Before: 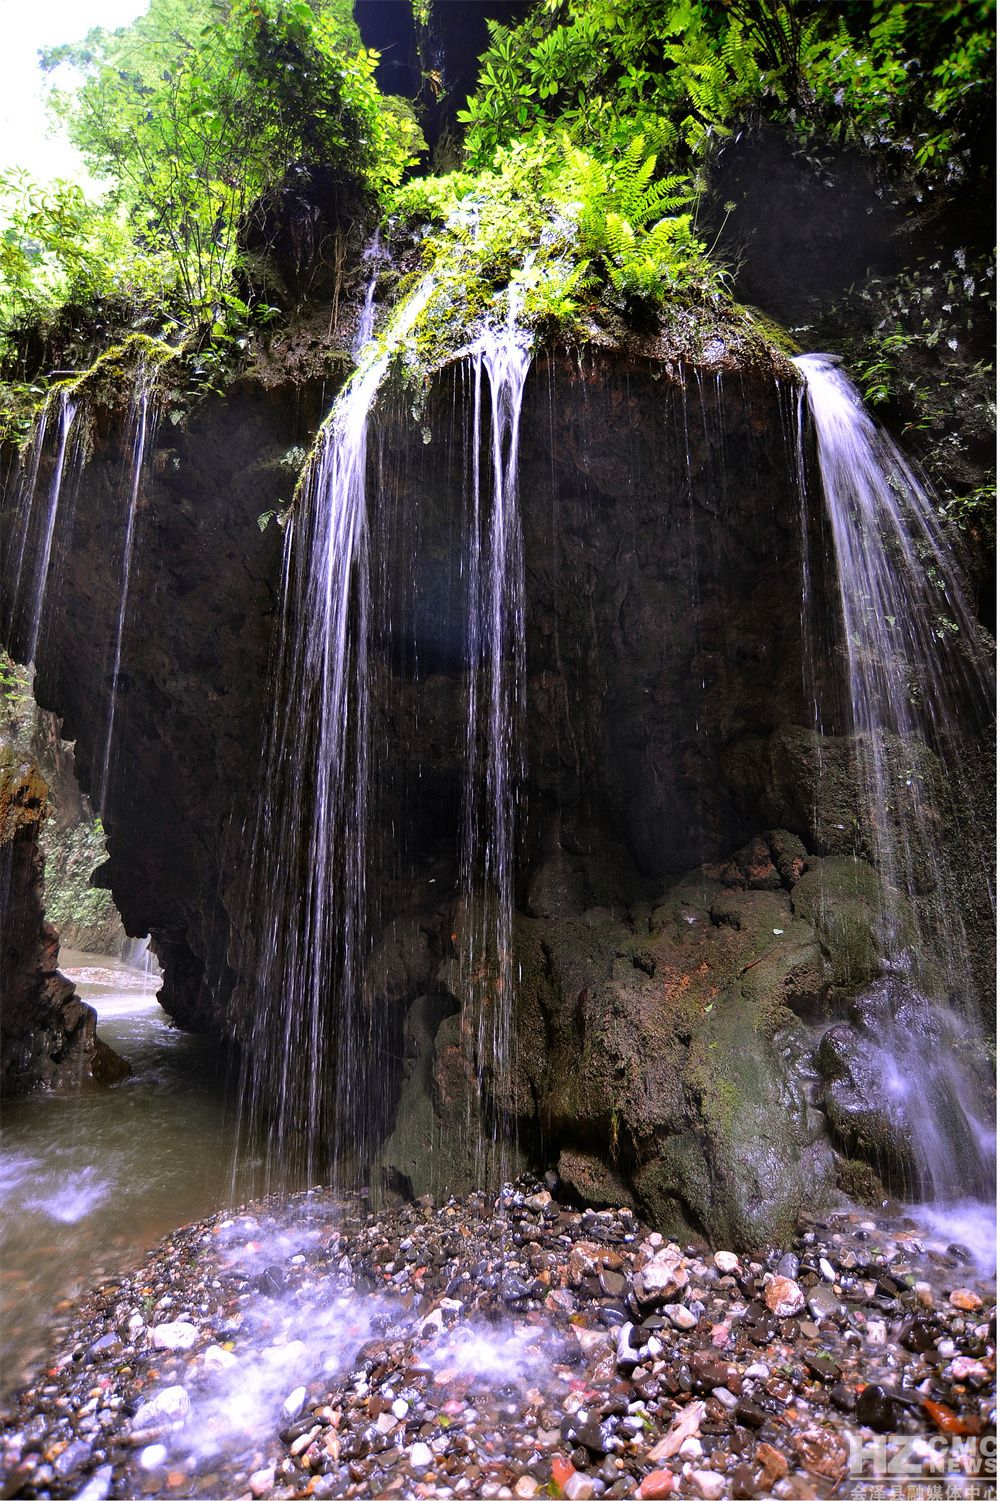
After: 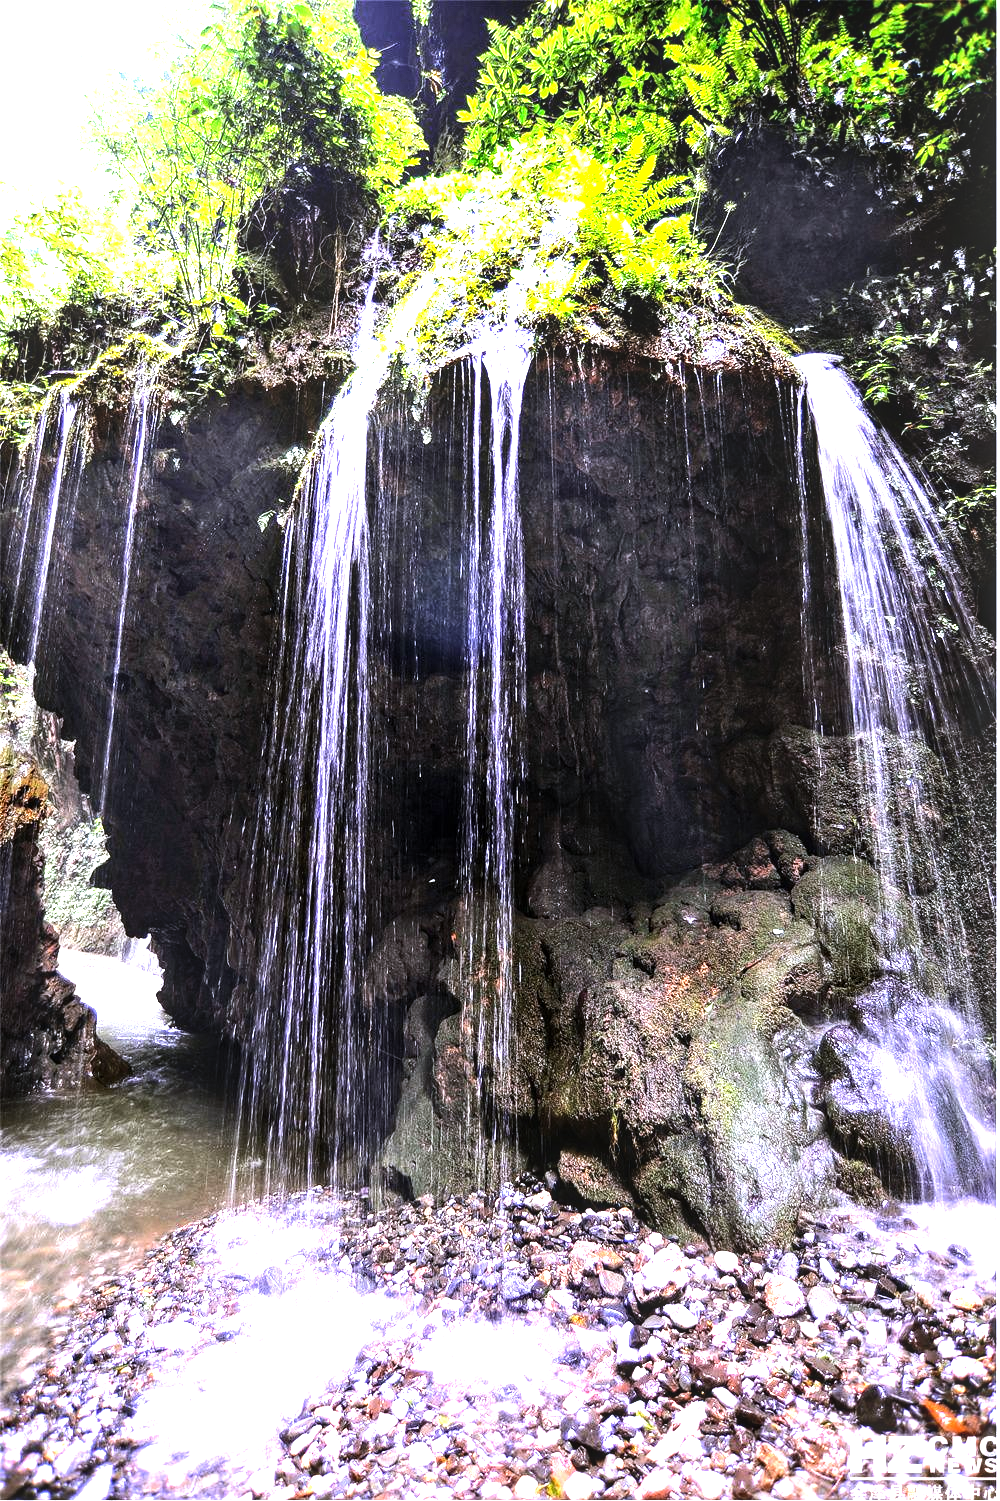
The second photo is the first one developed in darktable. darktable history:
local contrast: detail 130%
exposure: black level correction 0.001, exposure 1.116 EV, compensate highlight preservation false
white balance: red 0.967, blue 1.119, emerald 0.756
tone equalizer: -8 EV -1.08 EV, -7 EV -1.01 EV, -6 EV -0.867 EV, -5 EV -0.578 EV, -3 EV 0.578 EV, -2 EV 0.867 EV, -1 EV 1.01 EV, +0 EV 1.08 EV, edges refinement/feathering 500, mask exposure compensation -1.57 EV, preserve details no
